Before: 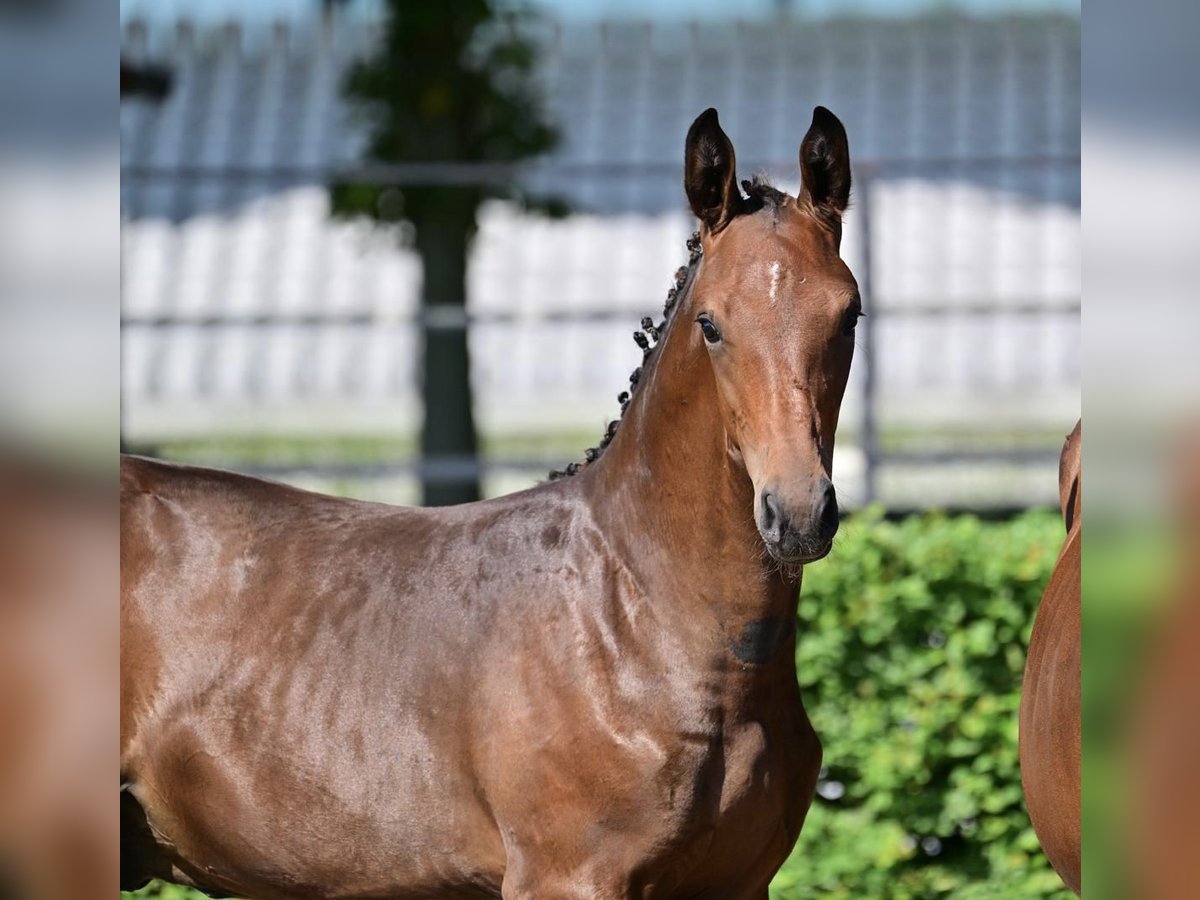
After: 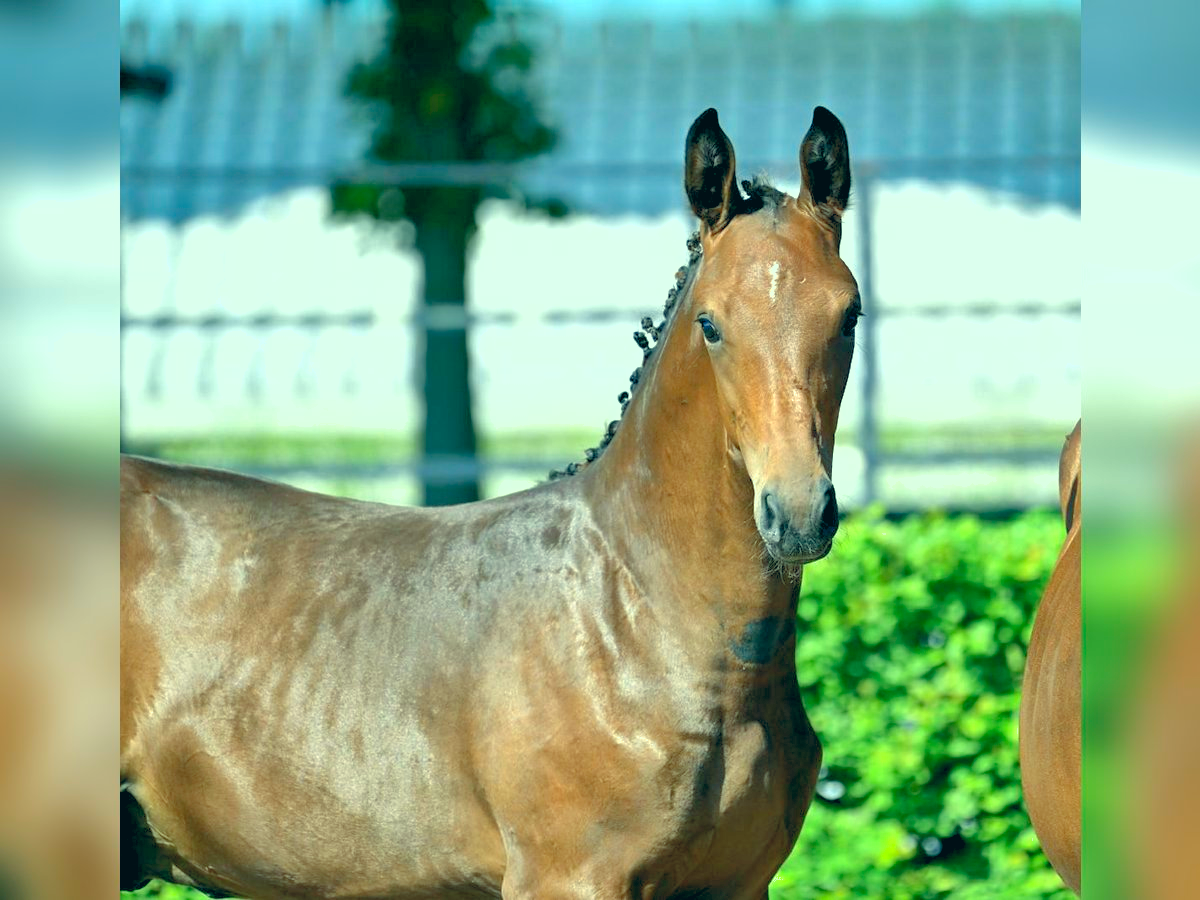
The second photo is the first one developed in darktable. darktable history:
color correction: highlights a* -19.58, highlights b* 9.8, shadows a* -19.73, shadows b* -11.07
levels: levels [0.036, 0.364, 0.827]
shadows and highlights: on, module defaults
